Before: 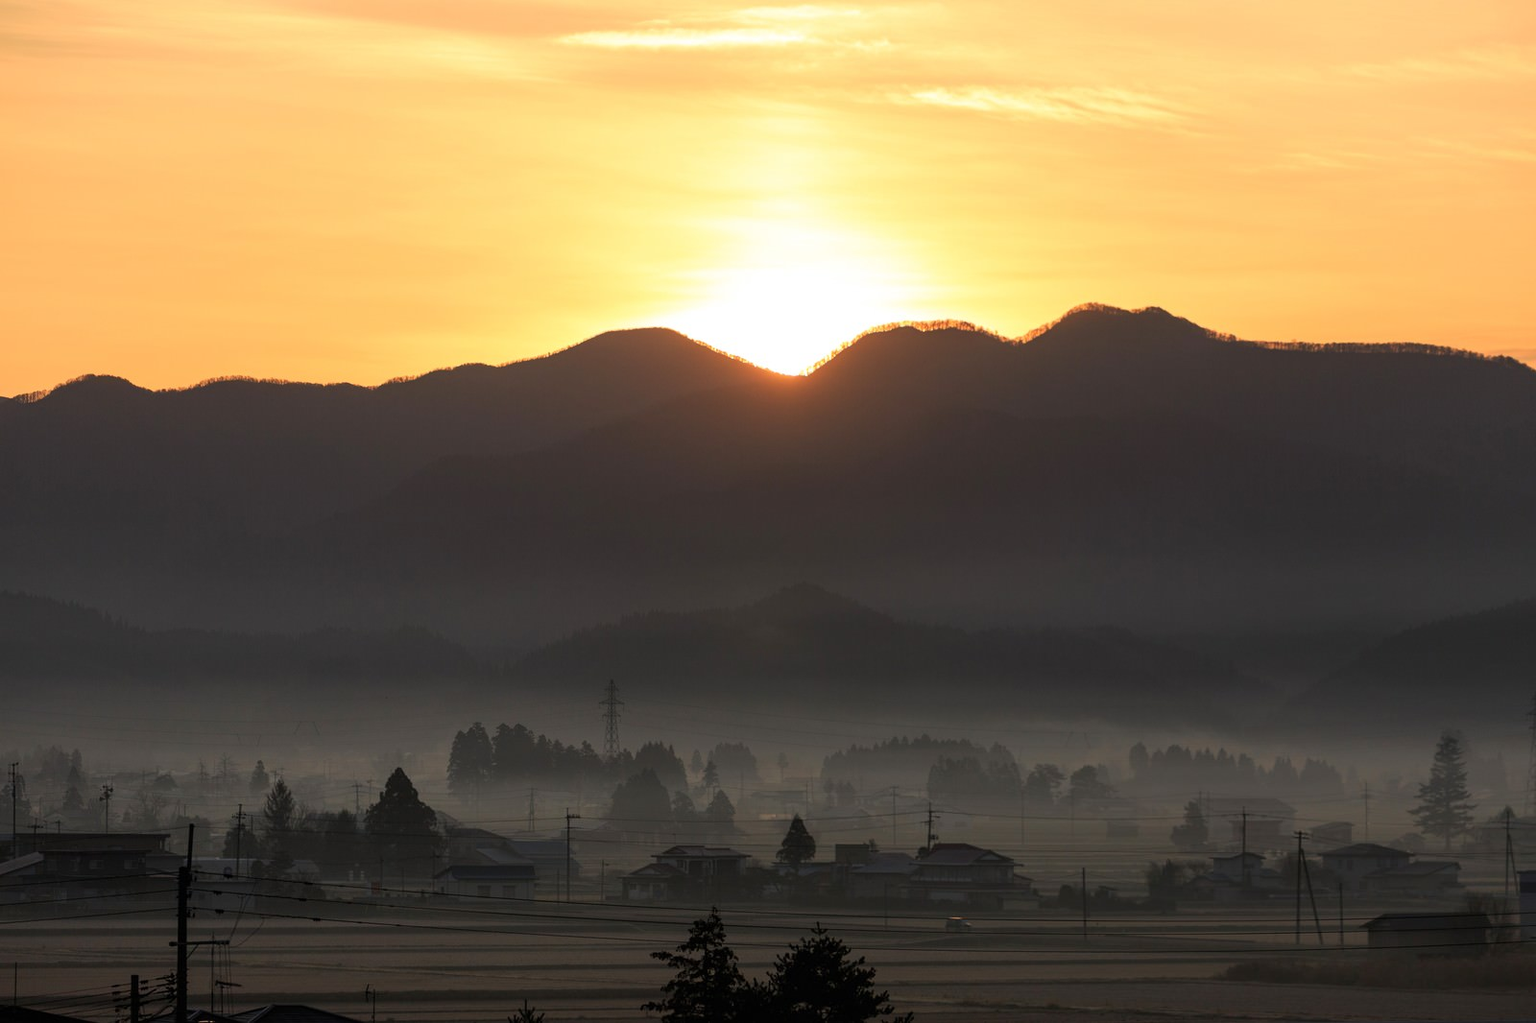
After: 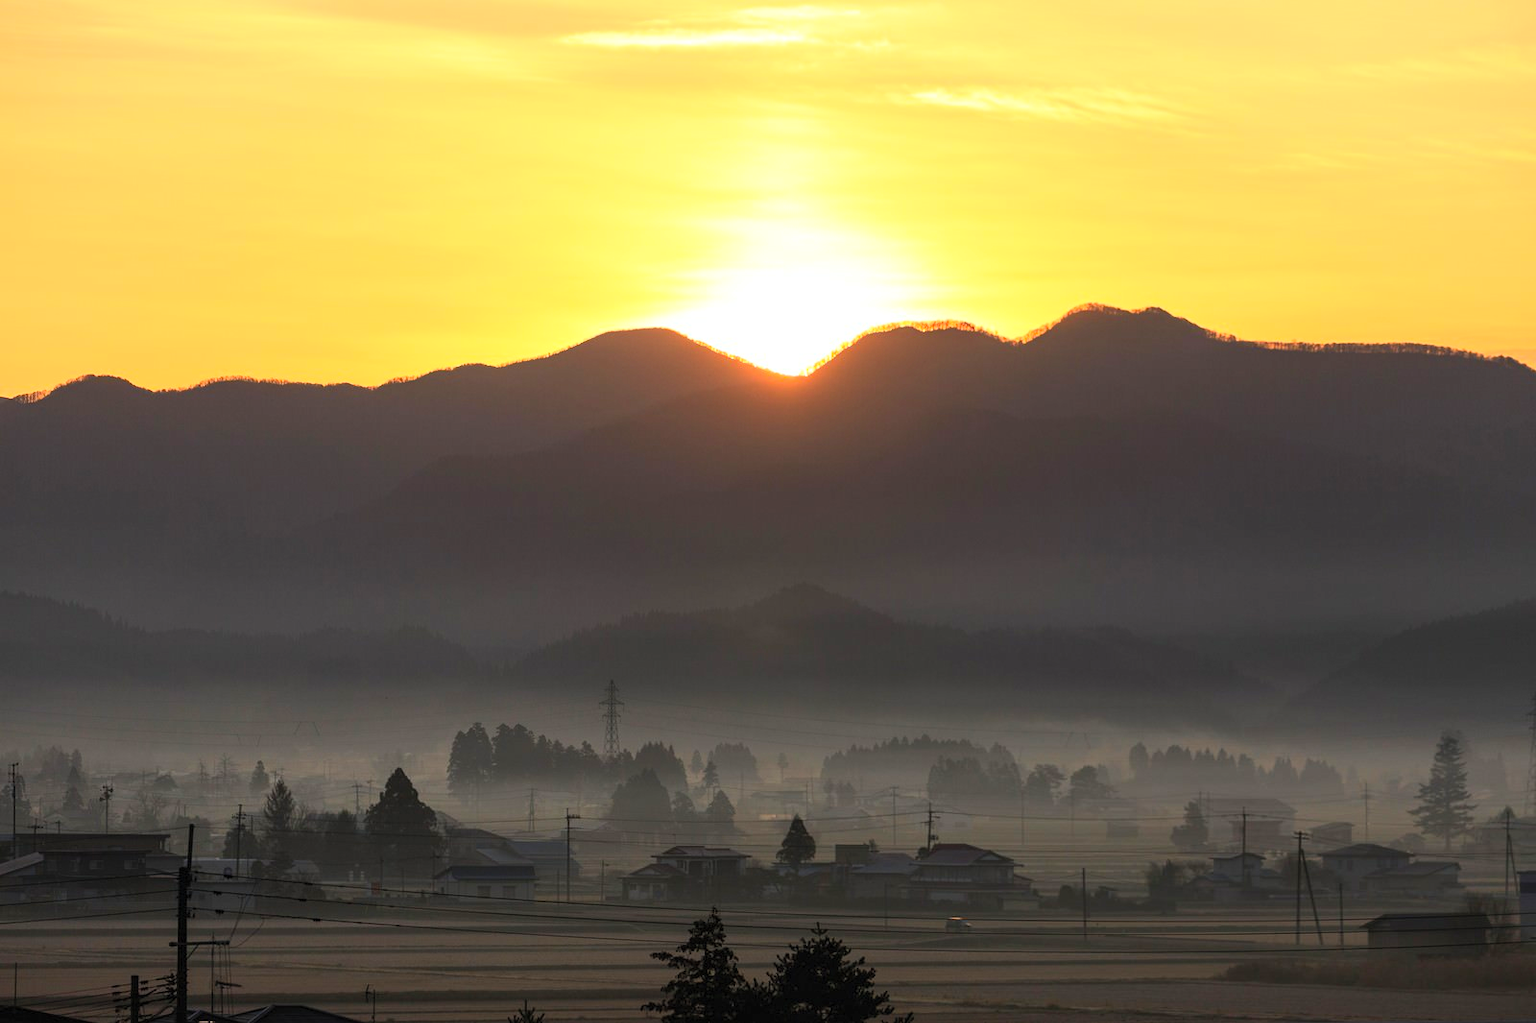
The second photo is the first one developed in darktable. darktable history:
contrast brightness saturation: contrast 0.235, brightness 0.251, saturation 0.382
